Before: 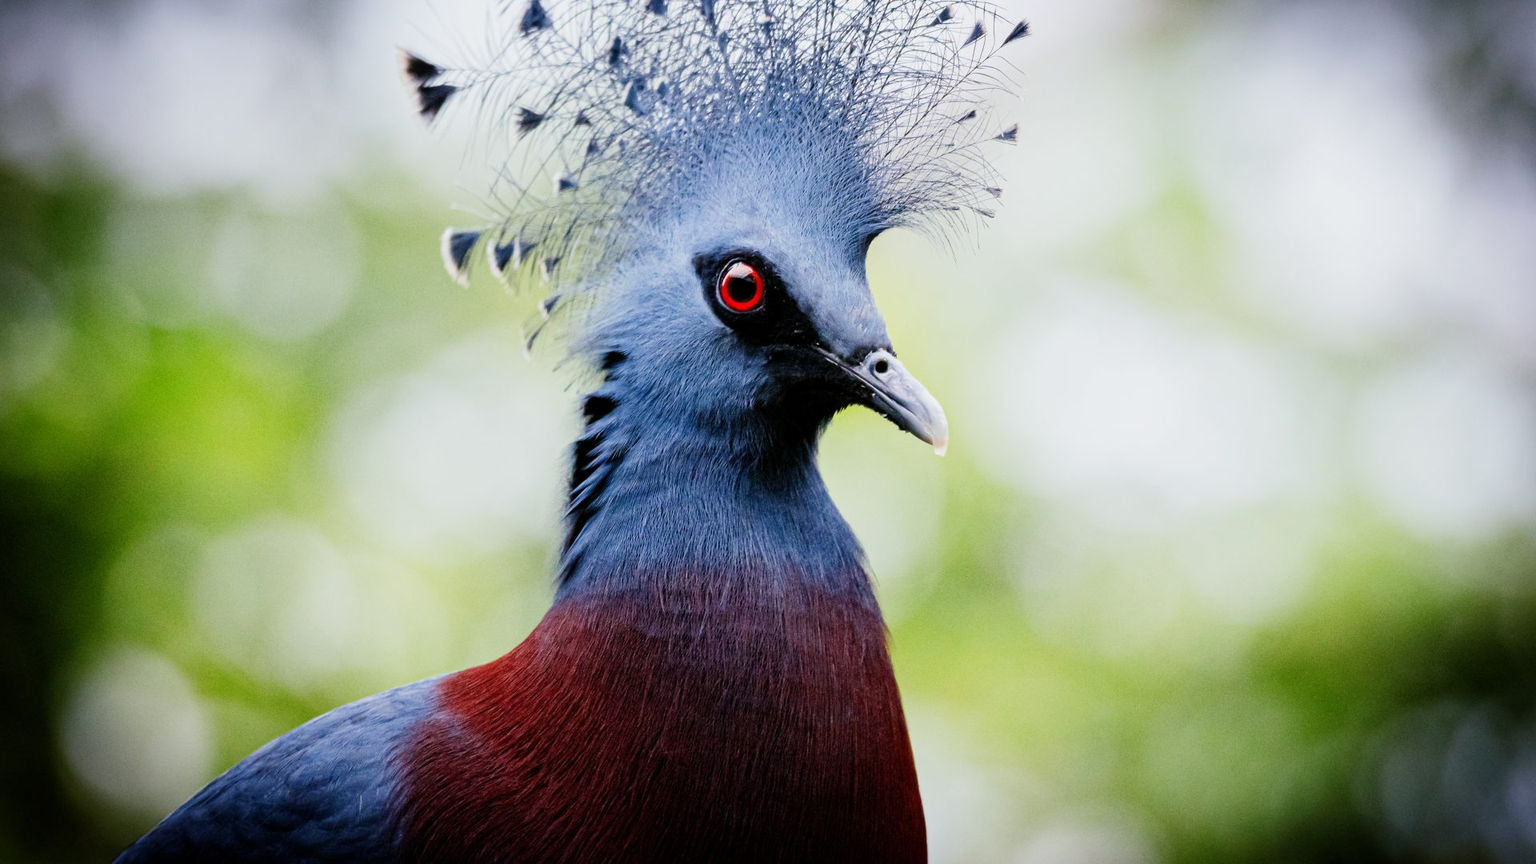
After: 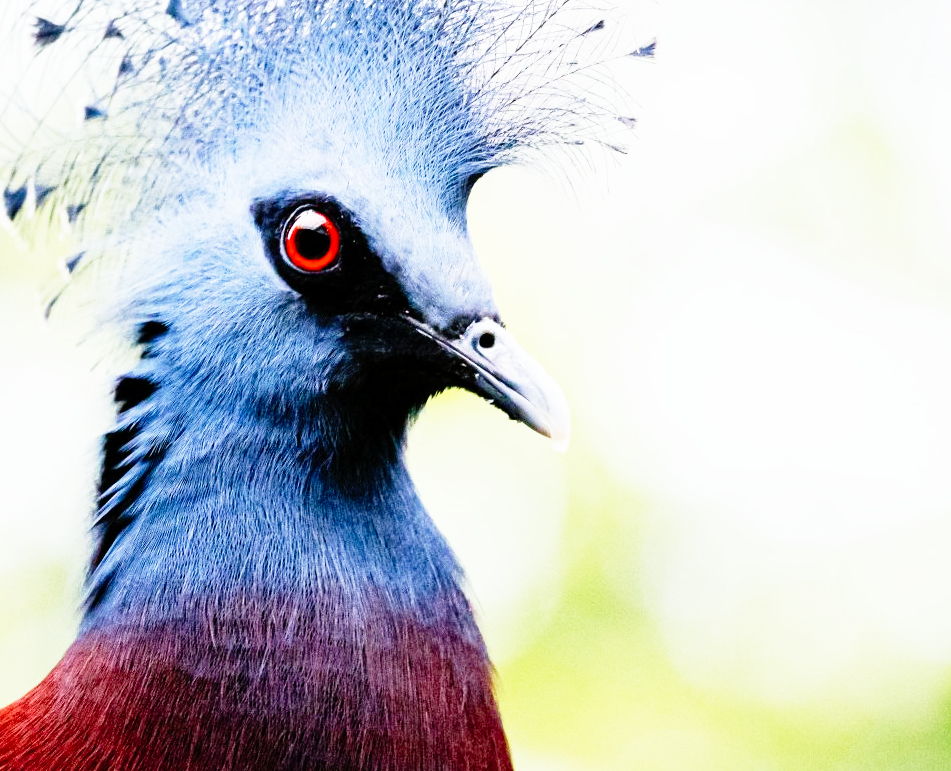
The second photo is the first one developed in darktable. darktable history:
base curve: curves: ch0 [(0, 0) (0.012, 0.01) (0.073, 0.168) (0.31, 0.711) (0.645, 0.957) (1, 1)], preserve colors none
crop: left 32.075%, top 10.976%, right 18.355%, bottom 17.596%
